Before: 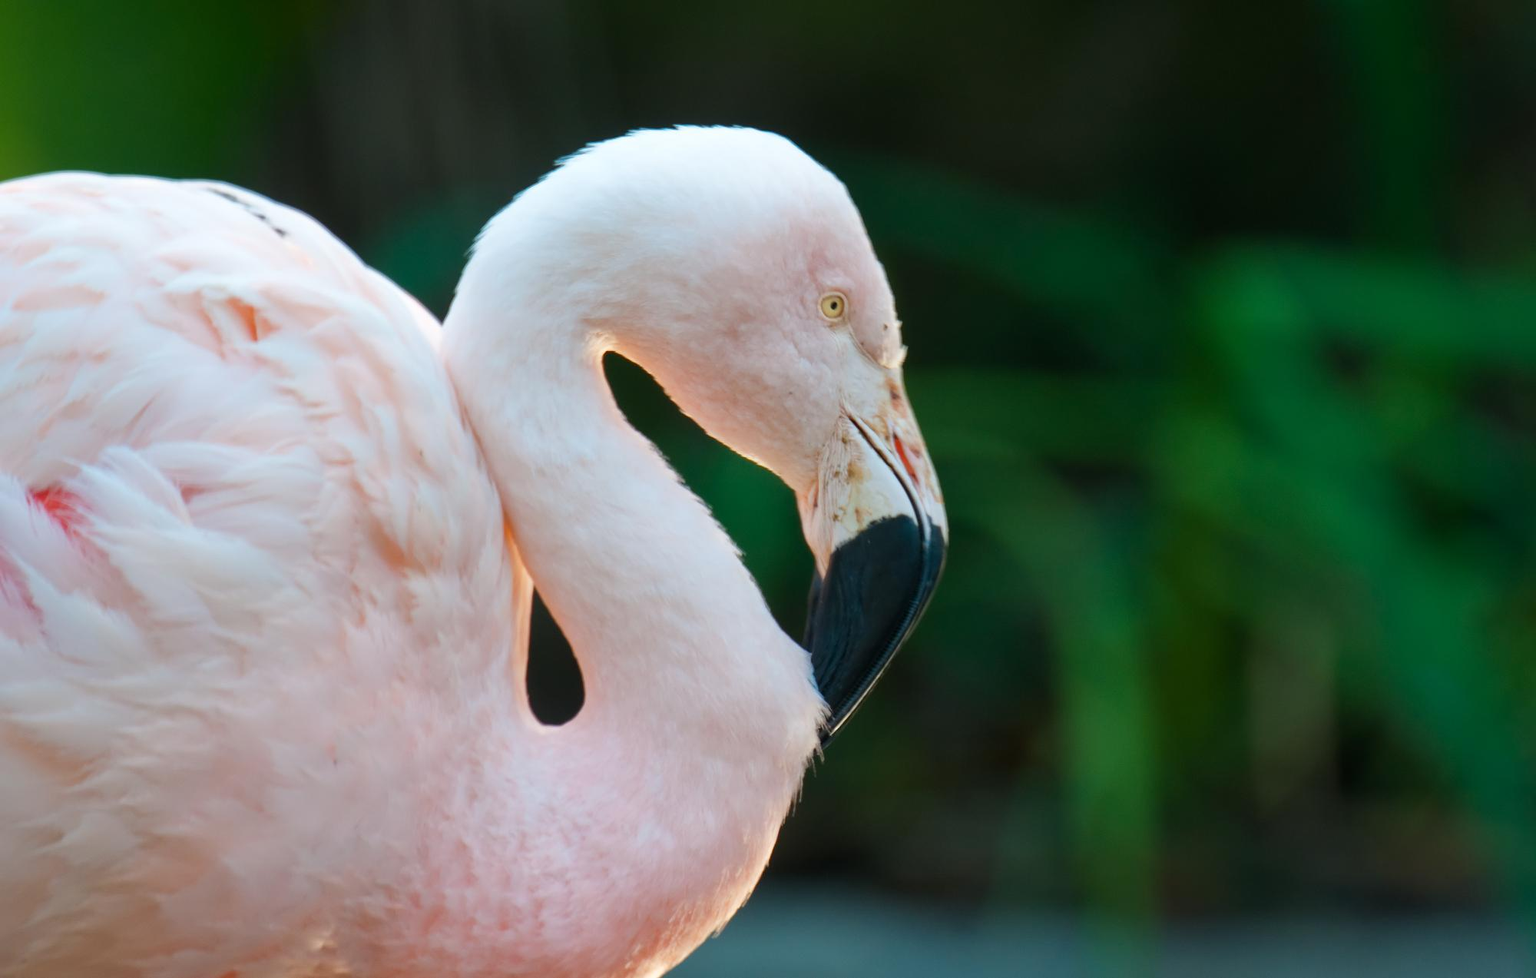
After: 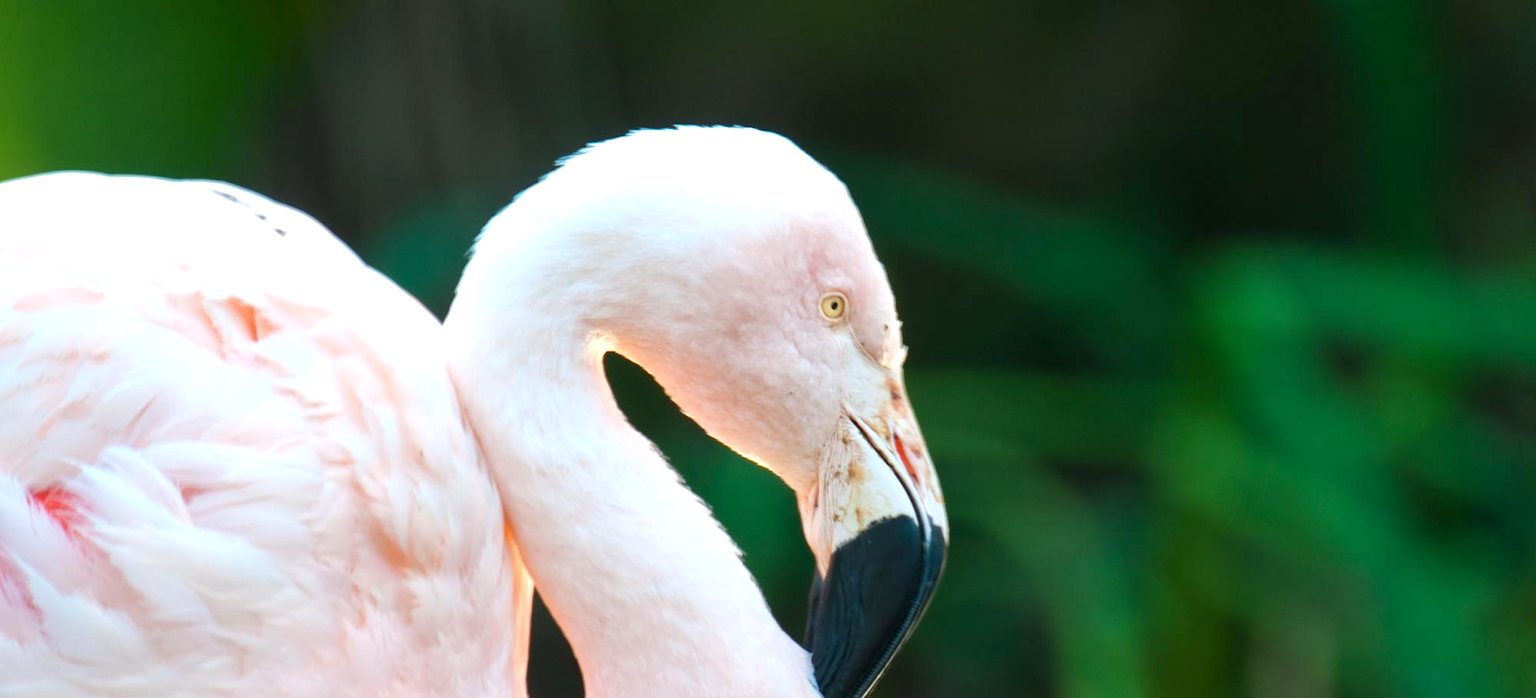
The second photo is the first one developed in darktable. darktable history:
crop: bottom 28.576%
exposure: exposure 0.657 EV, compensate highlight preservation false
